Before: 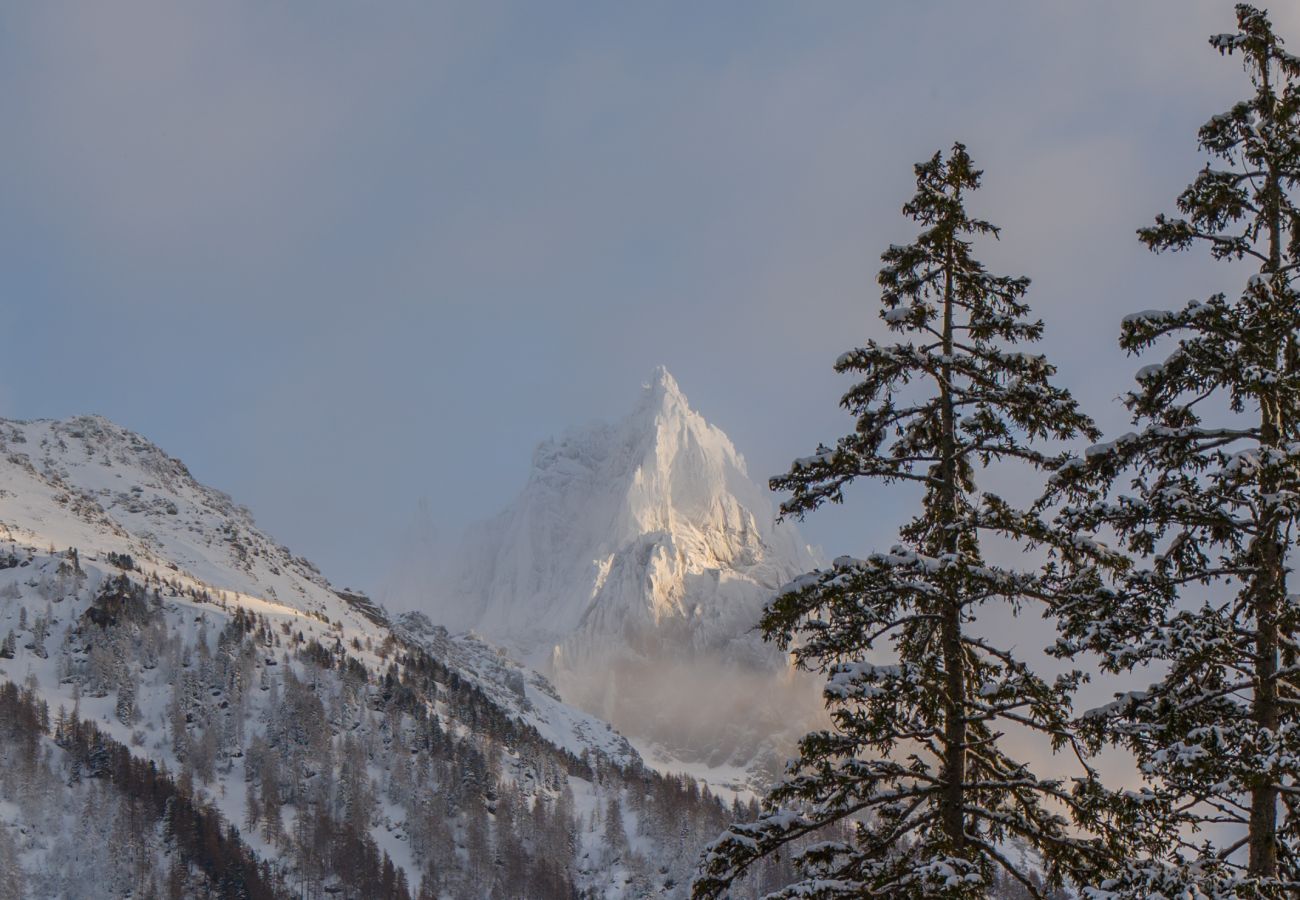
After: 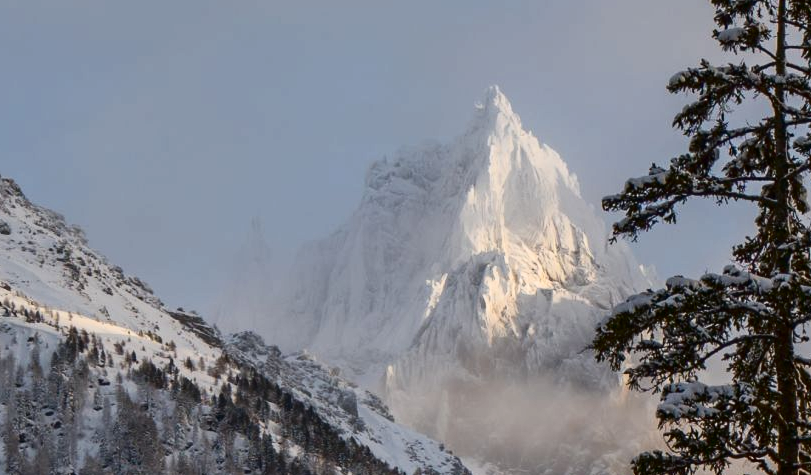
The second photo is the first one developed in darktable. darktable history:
crop: left 12.88%, top 31.178%, right 24.685%, bottom 15.935%
tone curve: curves: ch0 [(0, 0) (0.137, 0.063) (0.255, 0.176) (0.502, 0.502) (0.749, 0.839) (1, 1)], color space Lab, independent channels, preserve colors none
